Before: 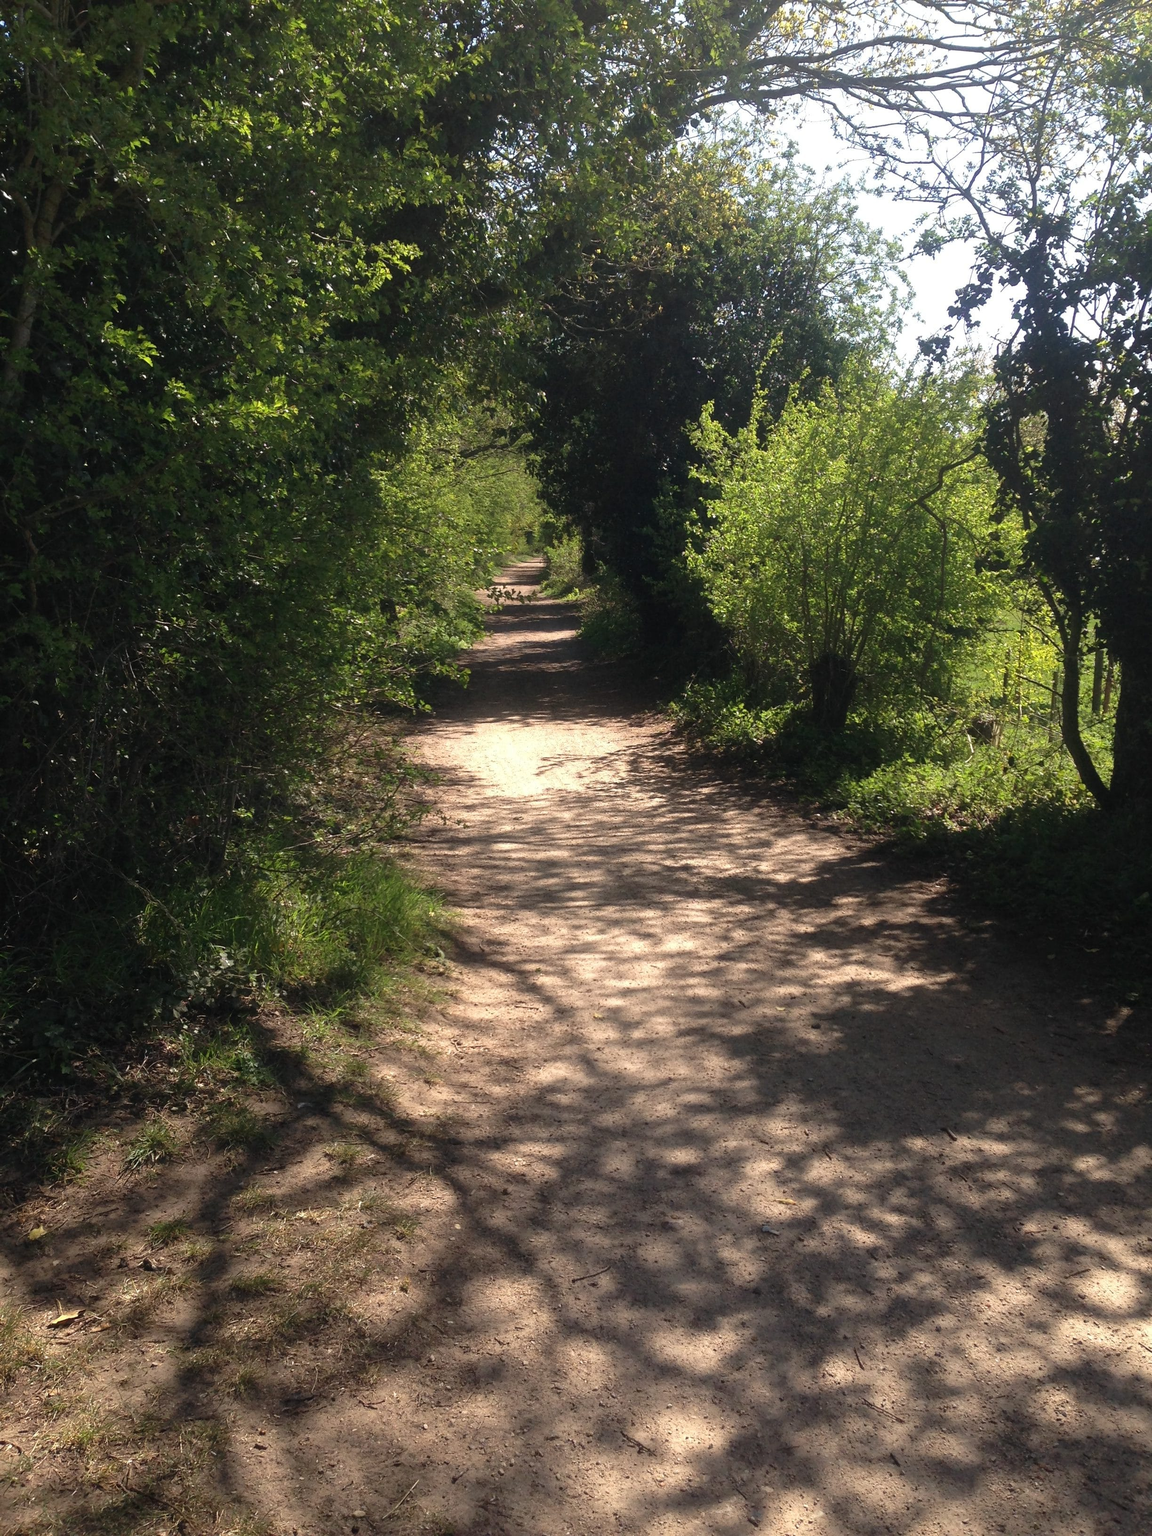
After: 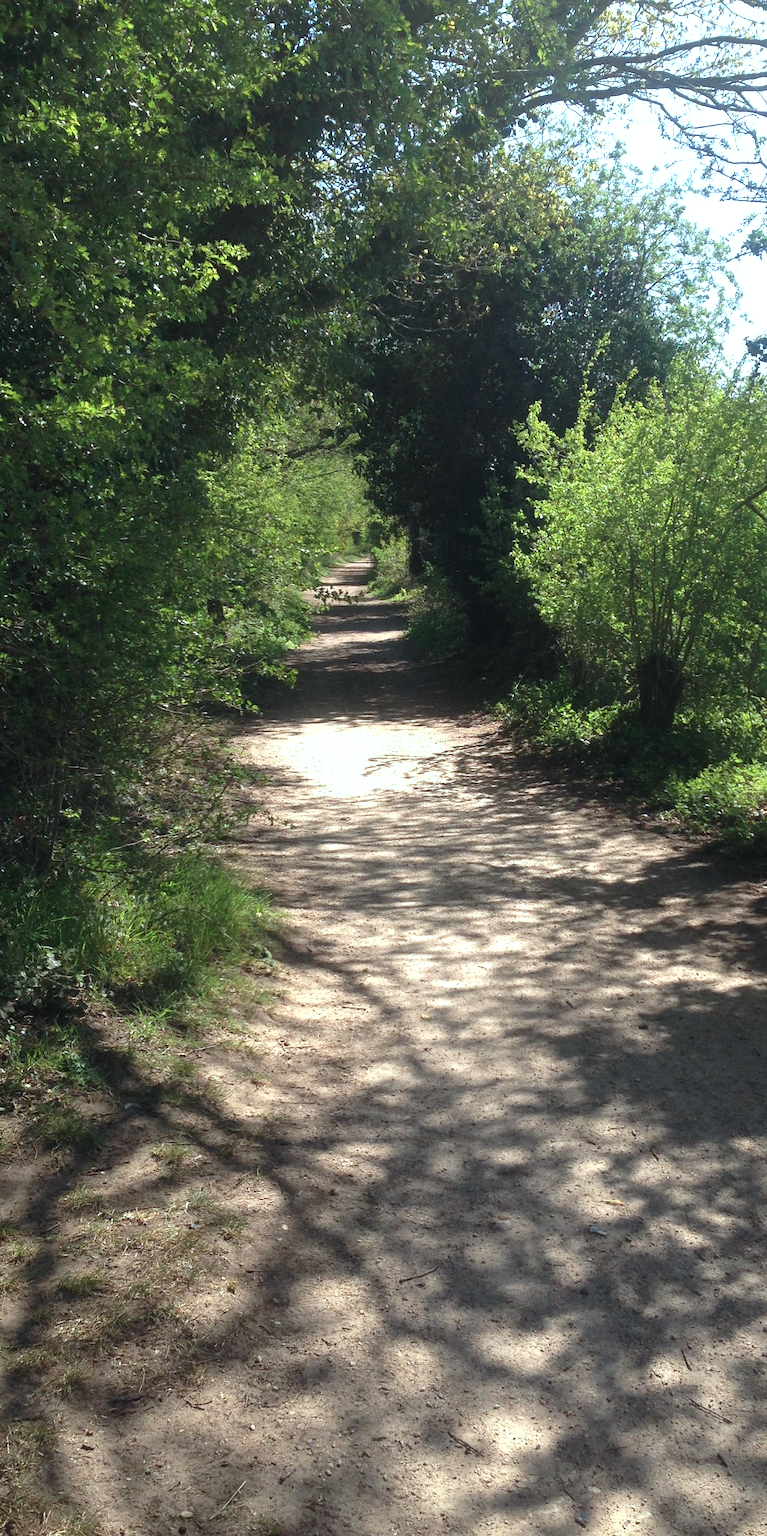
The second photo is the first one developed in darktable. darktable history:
exposure: exposure 0.4 EV, compensate highlight preservation false
color correction: highlights a* -10.04, highlights b* -10.37
crop and rotate: left 15.055%, right 18.278%
